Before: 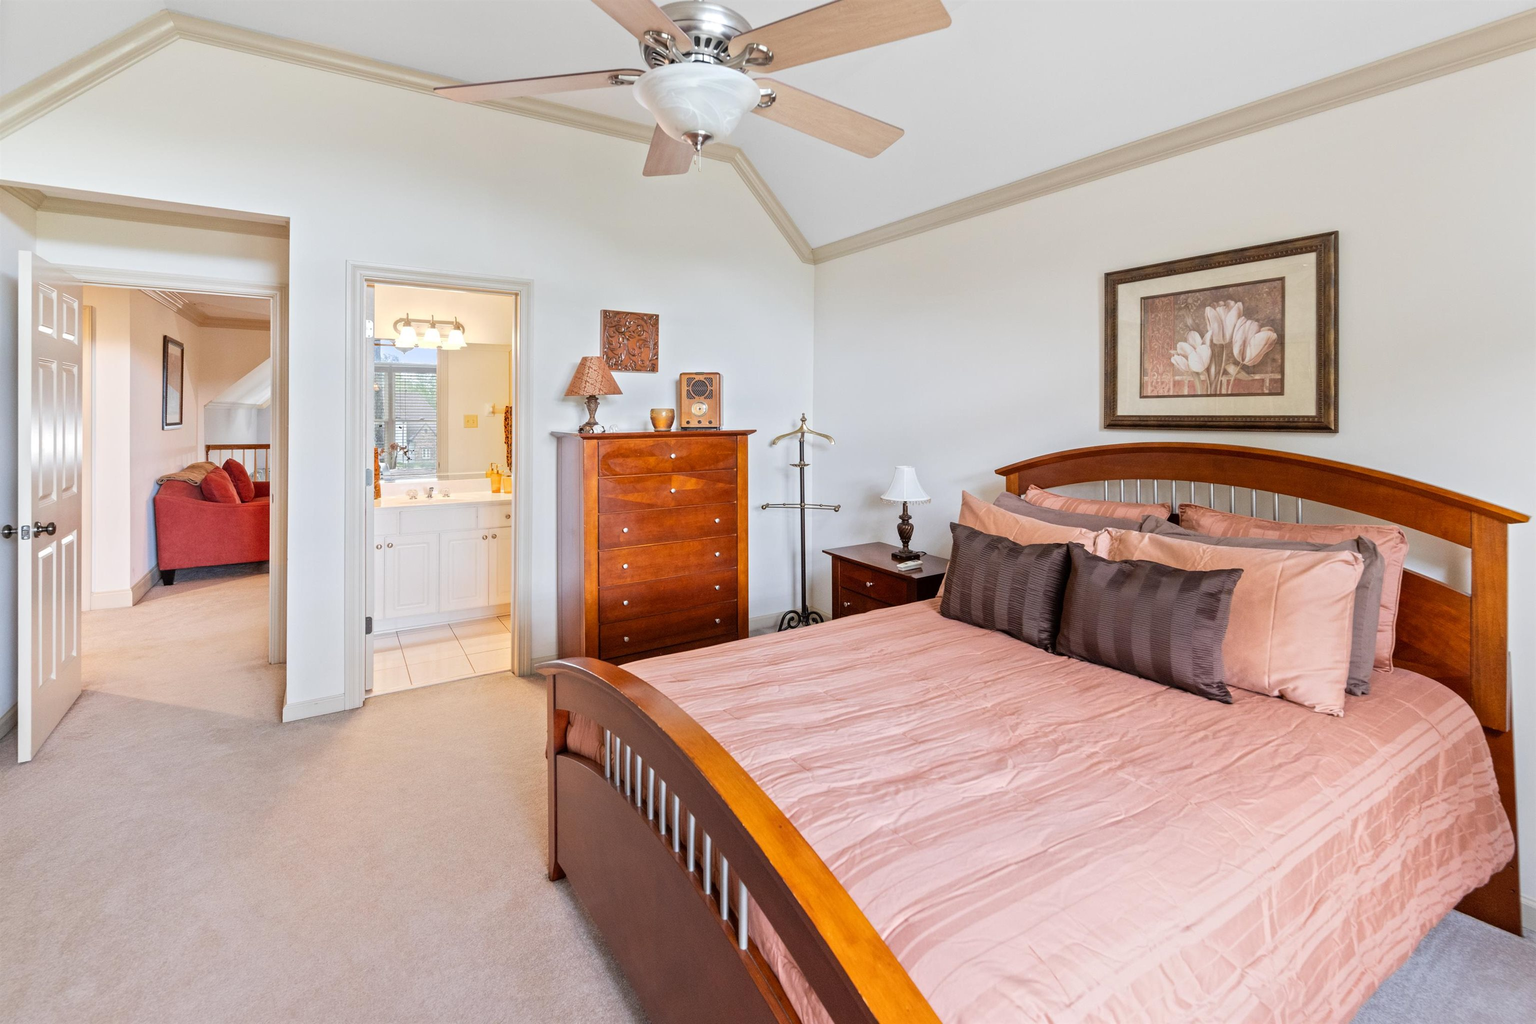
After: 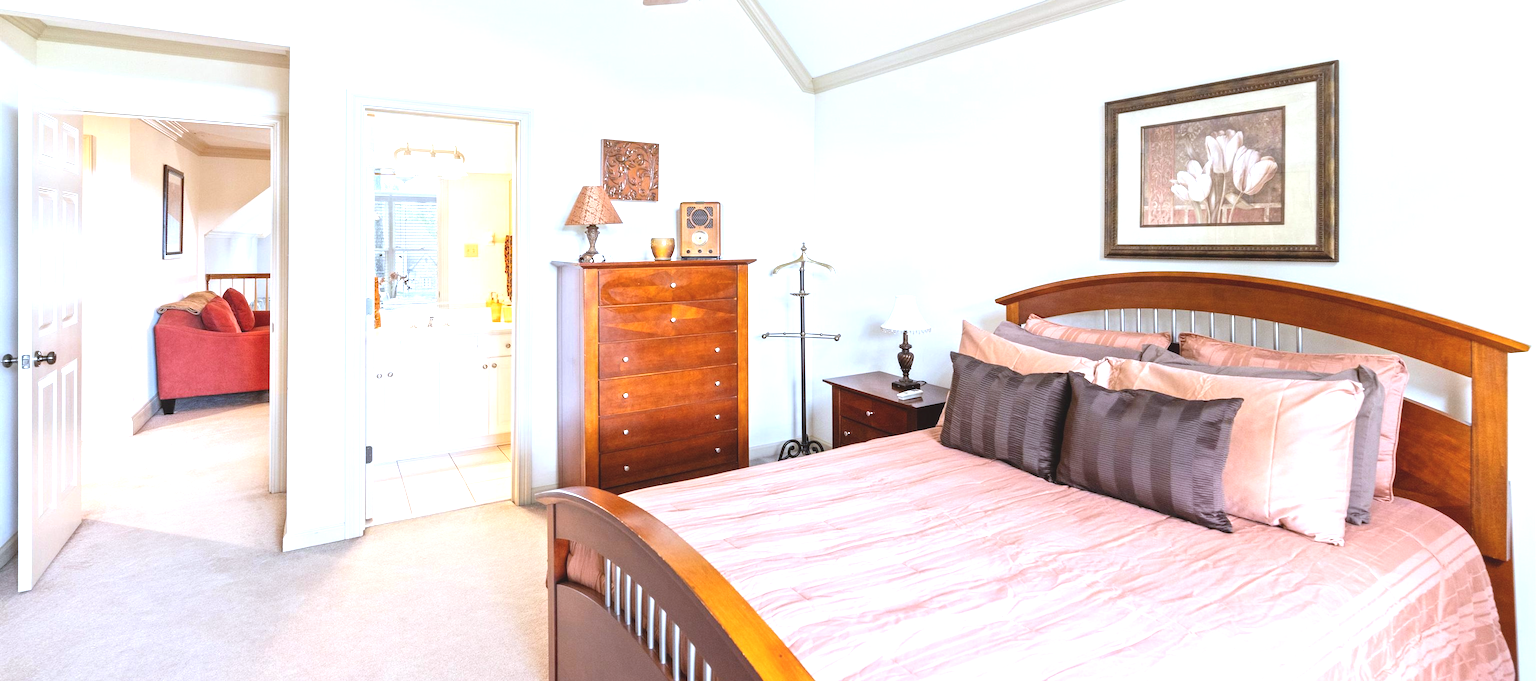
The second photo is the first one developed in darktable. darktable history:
white balance: red 0.924, blue 1.095
crop: top 16.727%, bottom 16.727%
shadows and highlights: radius 334.93, shadows 63.48, highlights 6.06, compress 87.7%, highlights color adjustment 39.73%, soften with gaussian
exposure: black level correction -0.005, exposure 1.002 EV, compensate highlight preservation false
